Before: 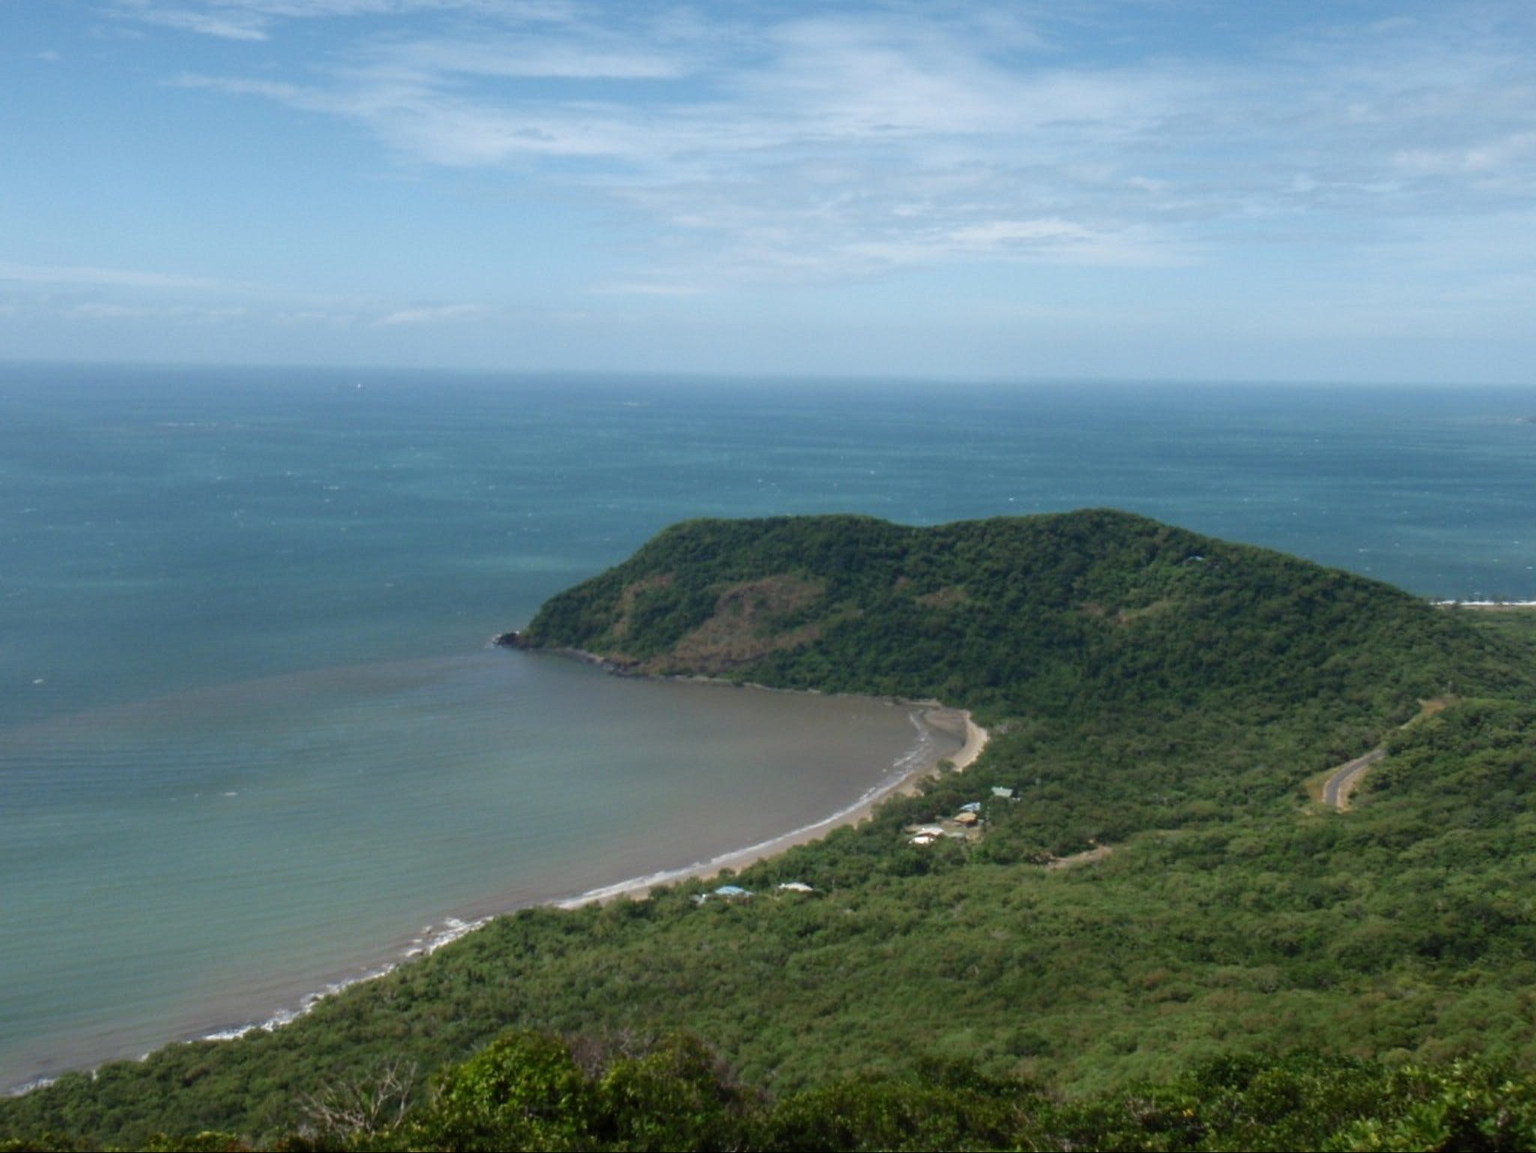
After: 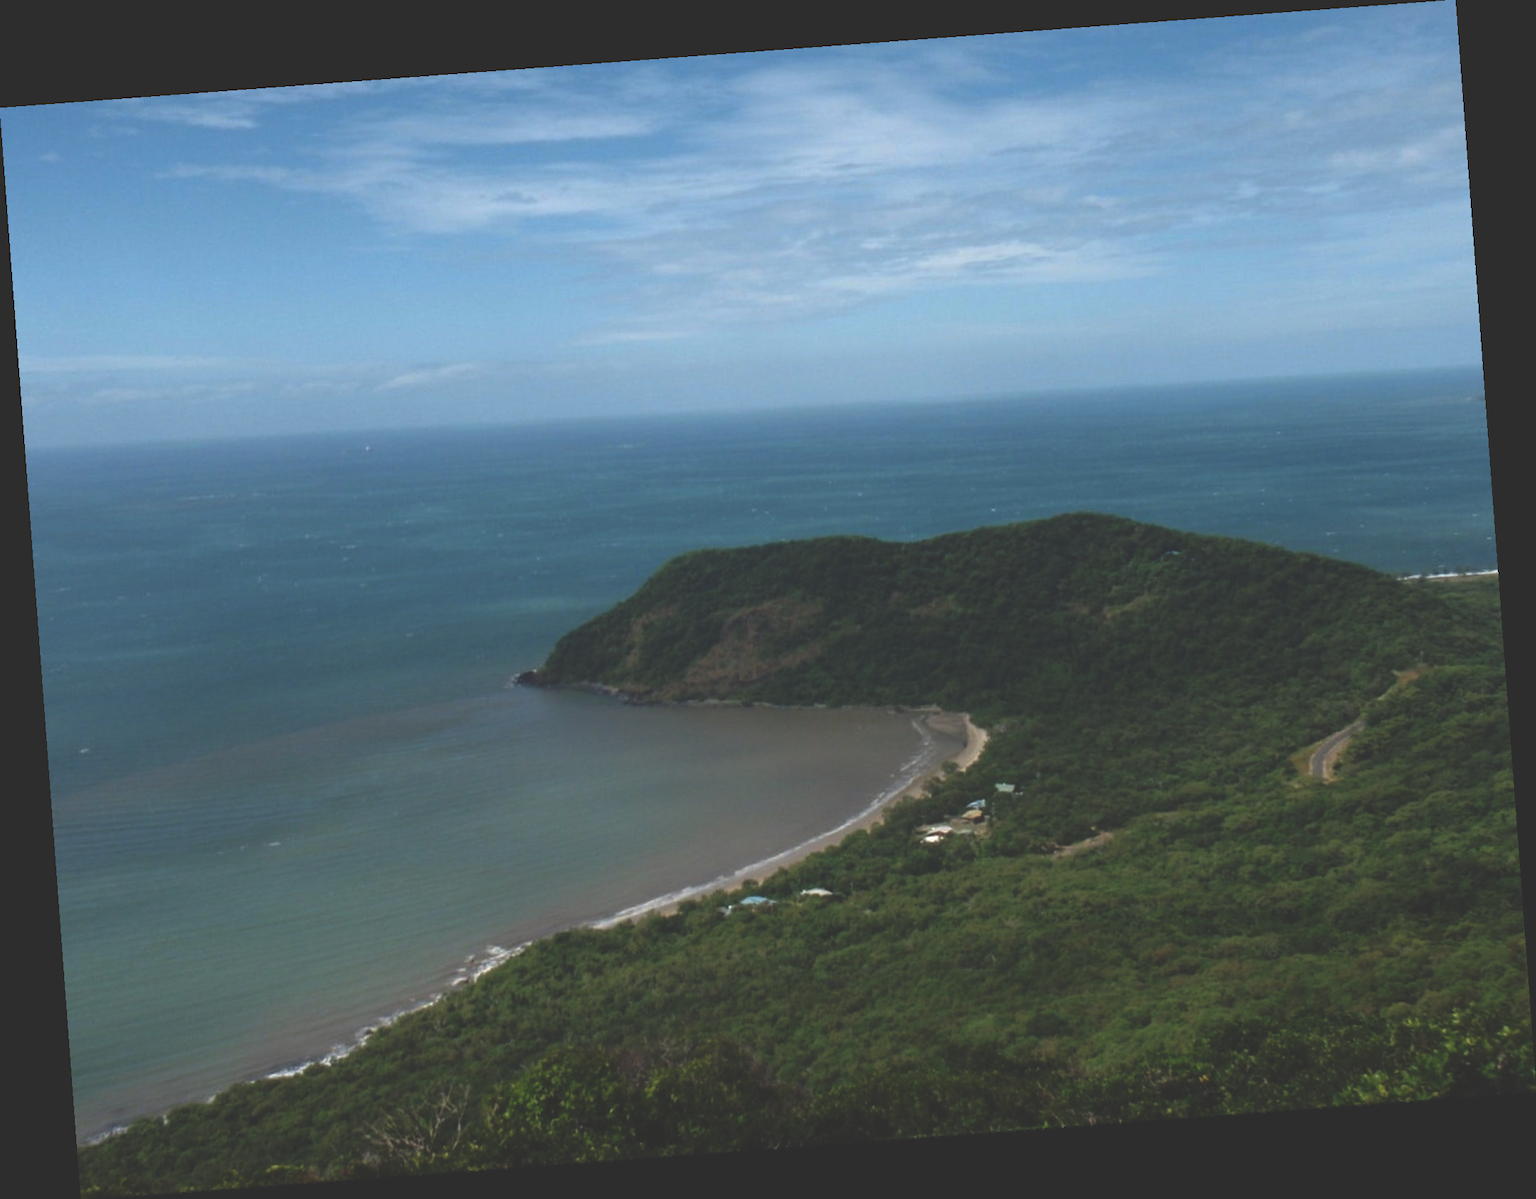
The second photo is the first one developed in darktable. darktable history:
rgb curve: curves: ch0 [(0, 0.186) (0.314, 0.284) (0.775, 0.708) (1, 1)], compensate middle gray true, preserve colors none
rotate and perspective: rotation -4.25°, automatic cropping off
